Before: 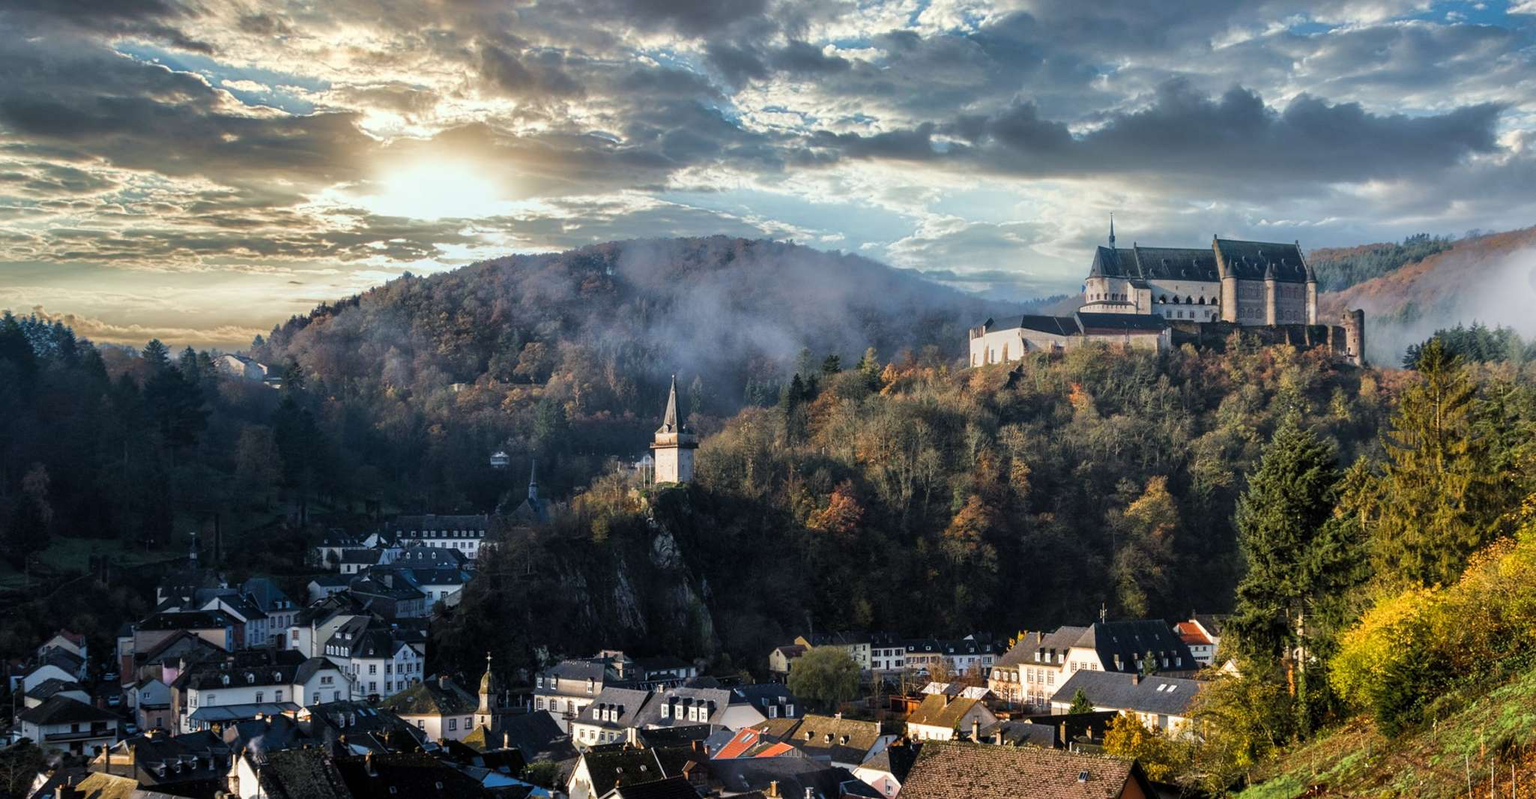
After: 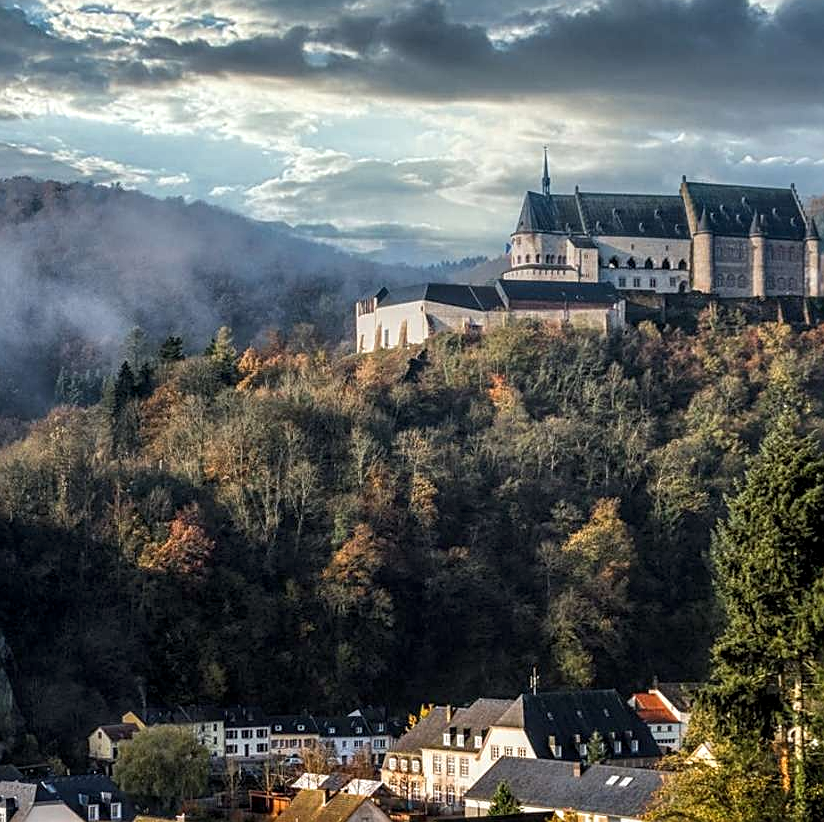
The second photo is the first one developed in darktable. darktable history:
sharpen: on, module defaults
crop: left 45.795%, top 12.884%, right 13.991%, bottom 9.985%
local contrast: detail 130%
